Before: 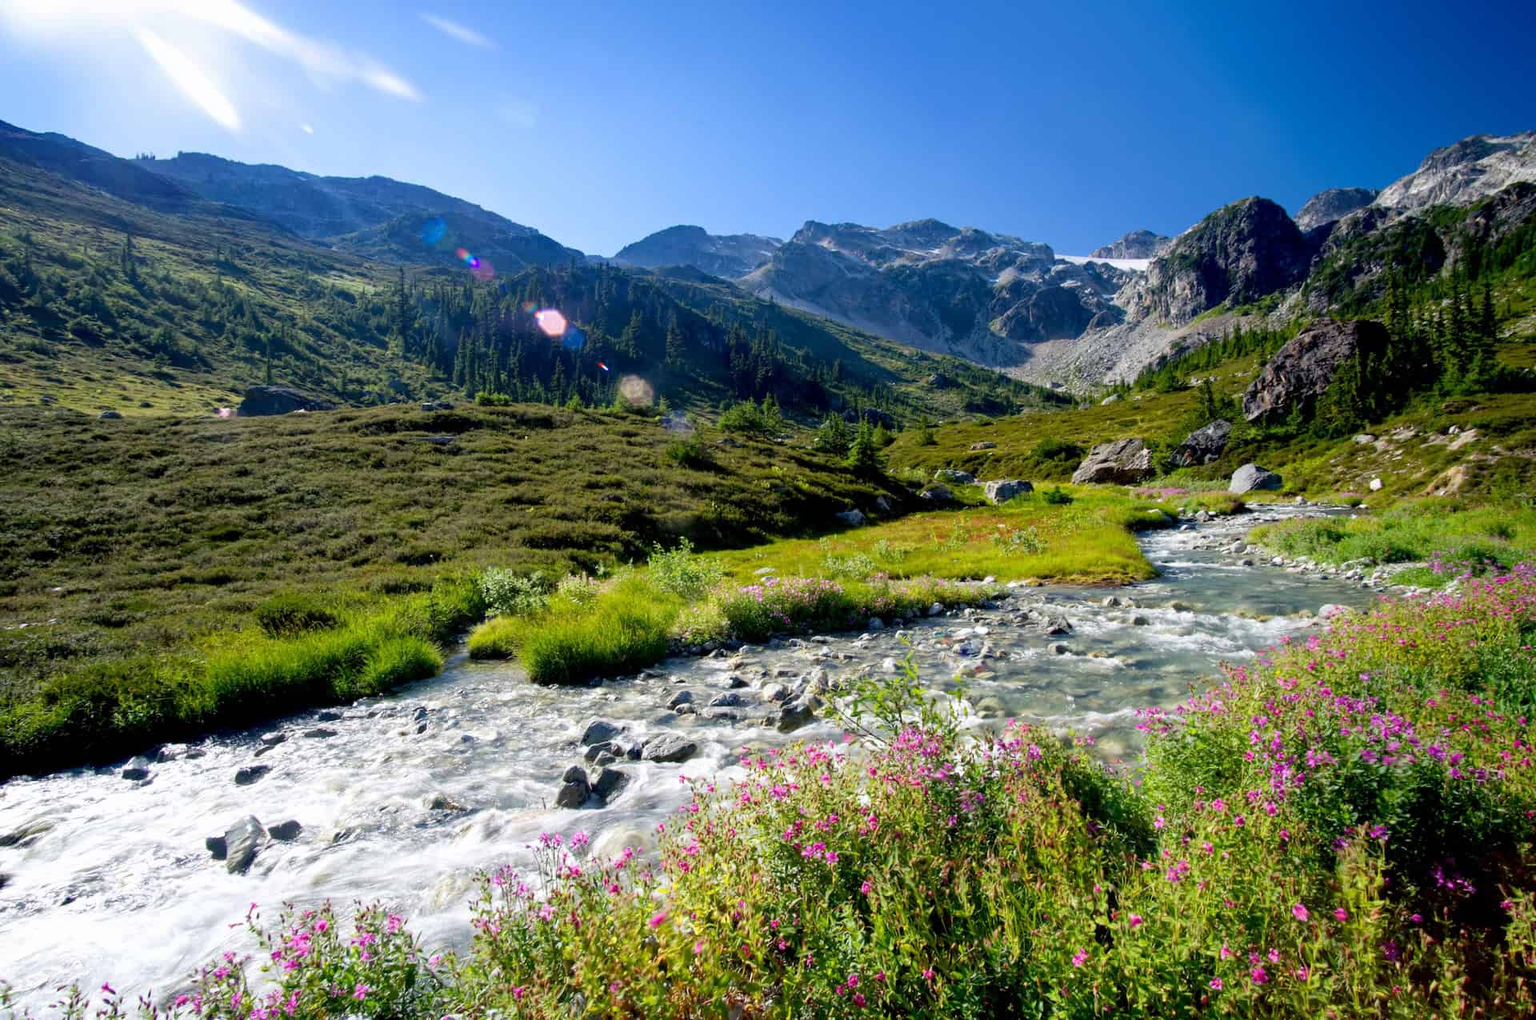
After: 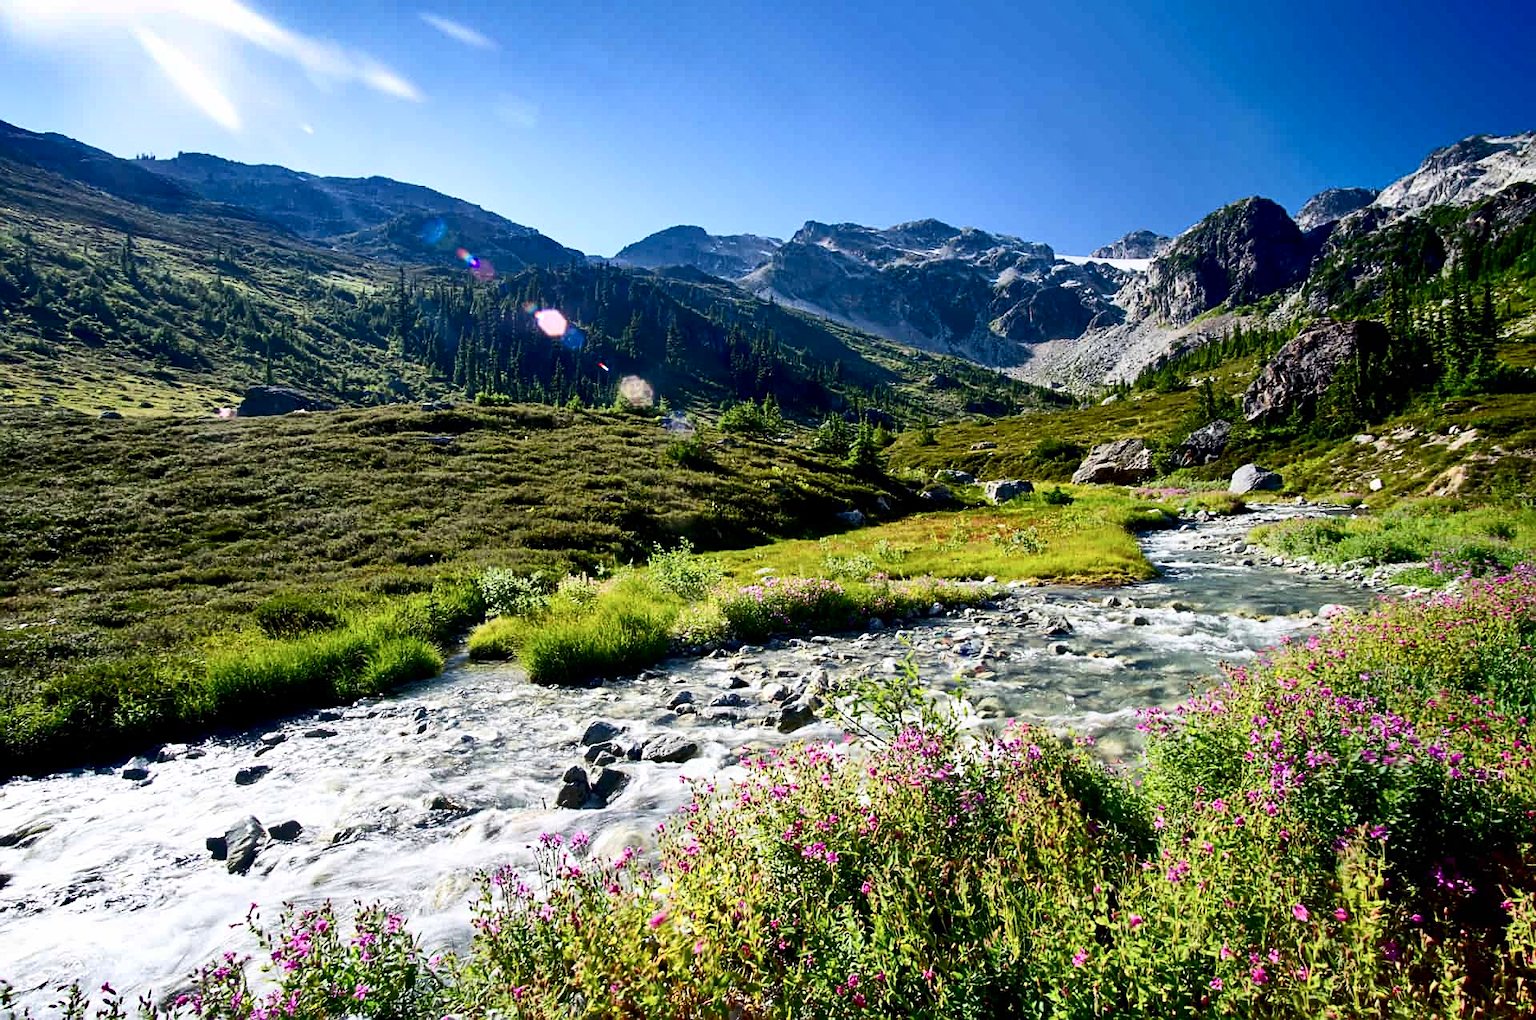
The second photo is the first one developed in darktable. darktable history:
sharpen: on, module defaults
contrast brightness saturation: contrast 0.271
shadows and highlights: white point adjustment 0.15, highlights -69.49, soften with gaussian
